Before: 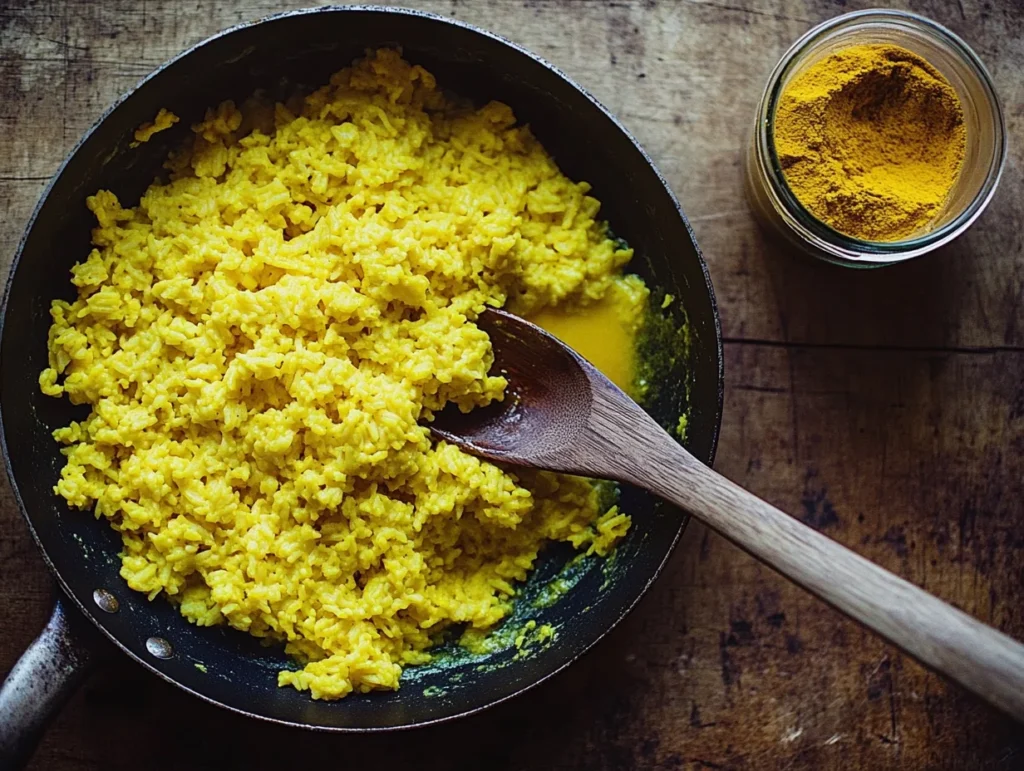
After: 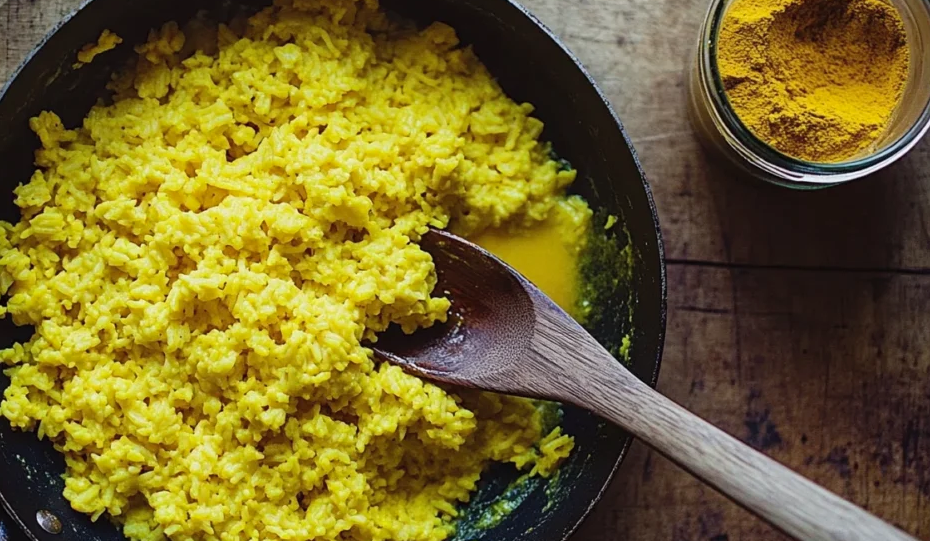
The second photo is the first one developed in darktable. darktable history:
crop: left 5.596%, top 10.314%, right 3.534%, bottom 19.395%
shadows and highlights: shadows 25, highlights -25
